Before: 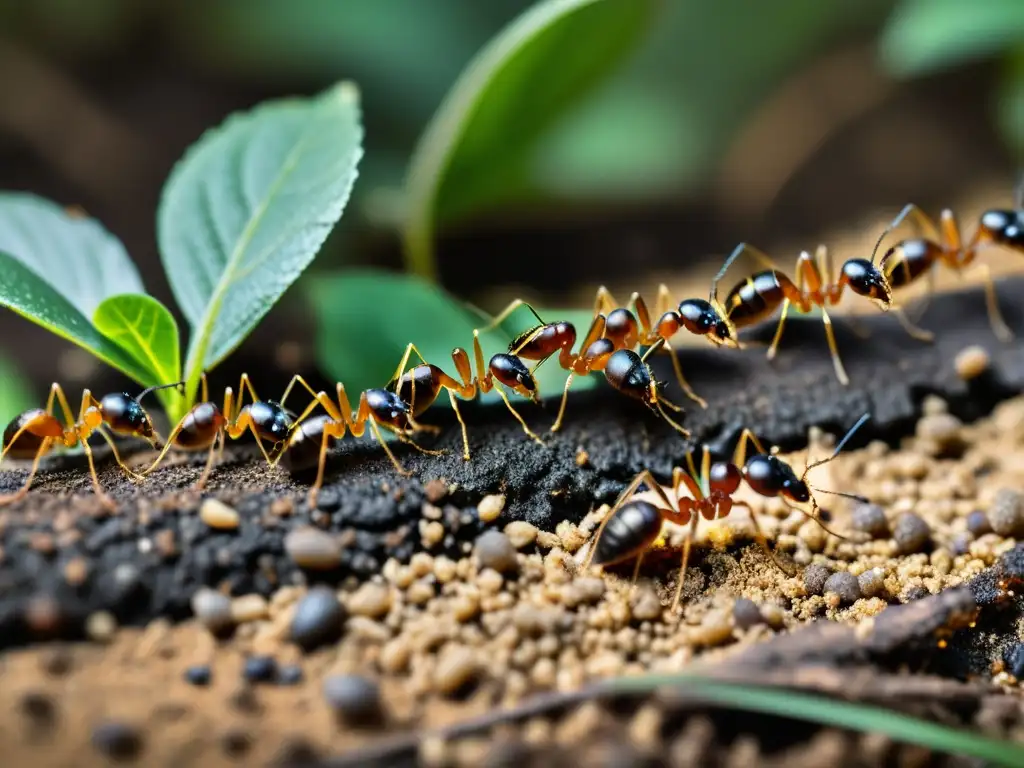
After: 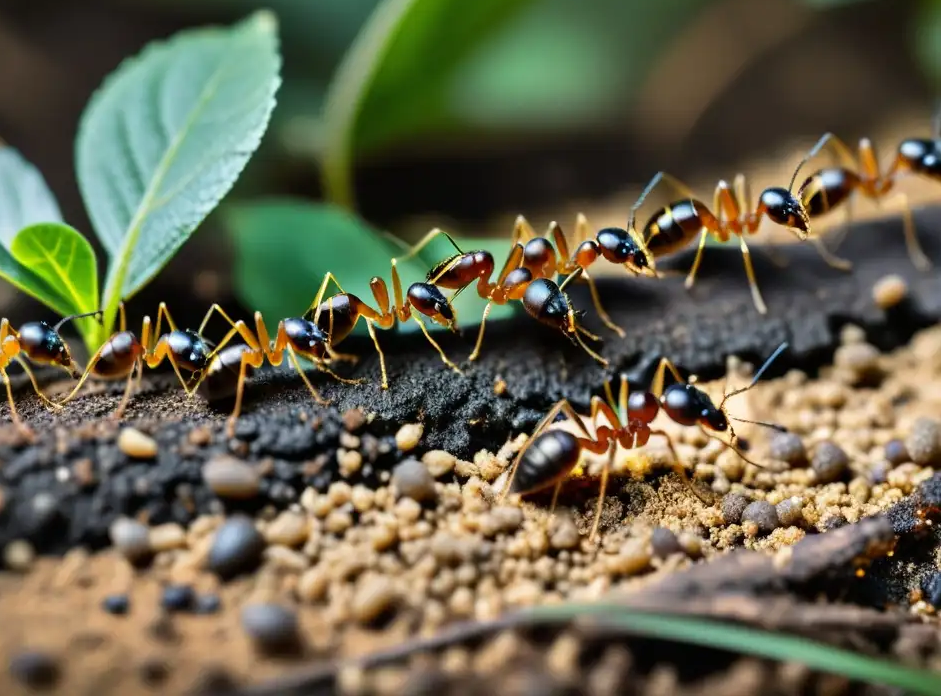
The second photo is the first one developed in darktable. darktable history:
crop and rotate: left 8.047%, top 9.325%
